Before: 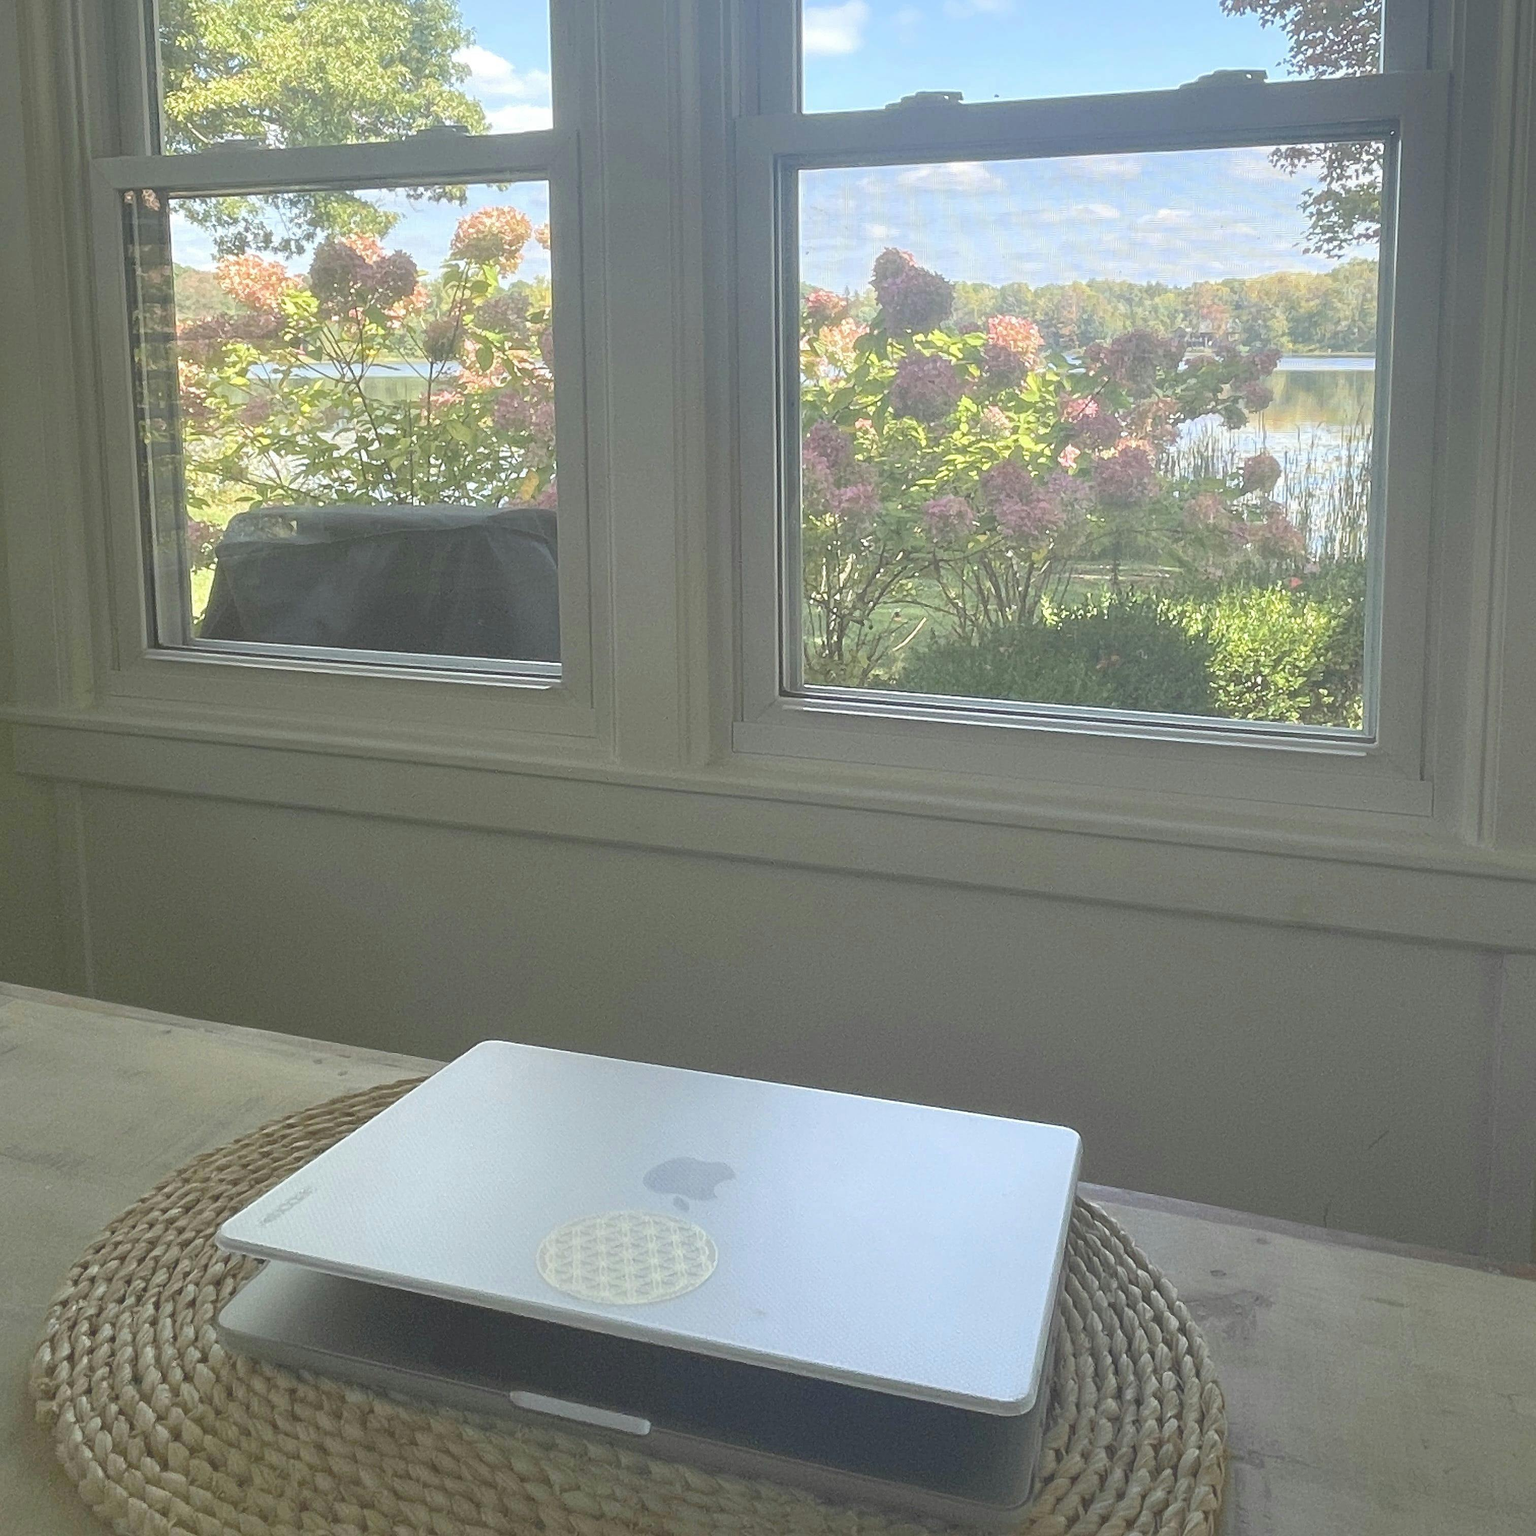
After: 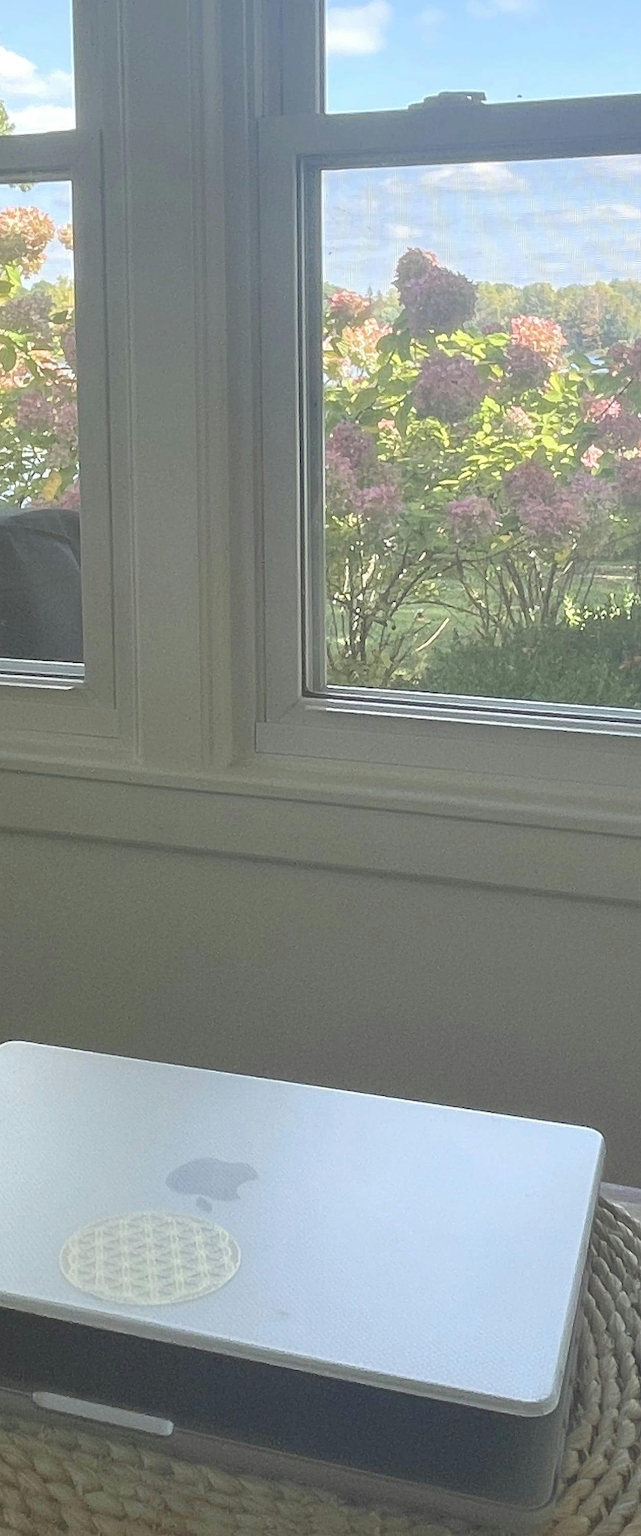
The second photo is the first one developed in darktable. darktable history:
crop: left 31.117%, right 27.087%
